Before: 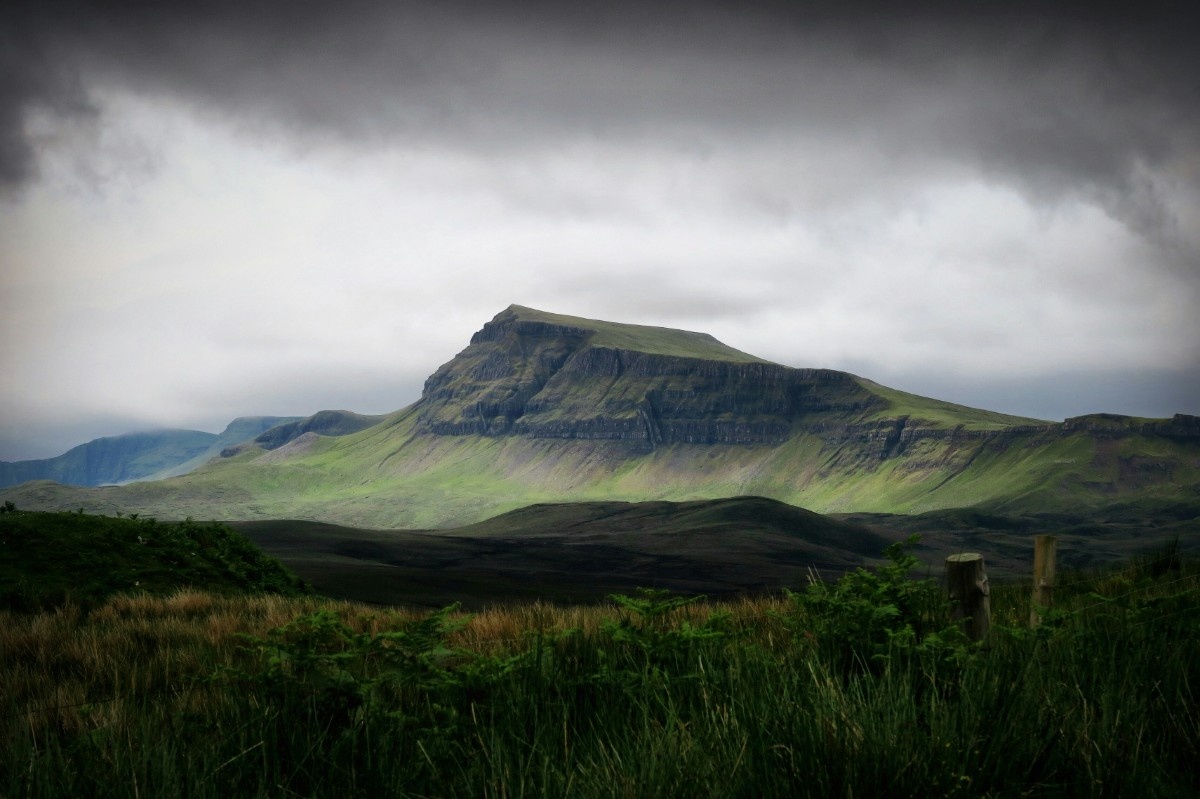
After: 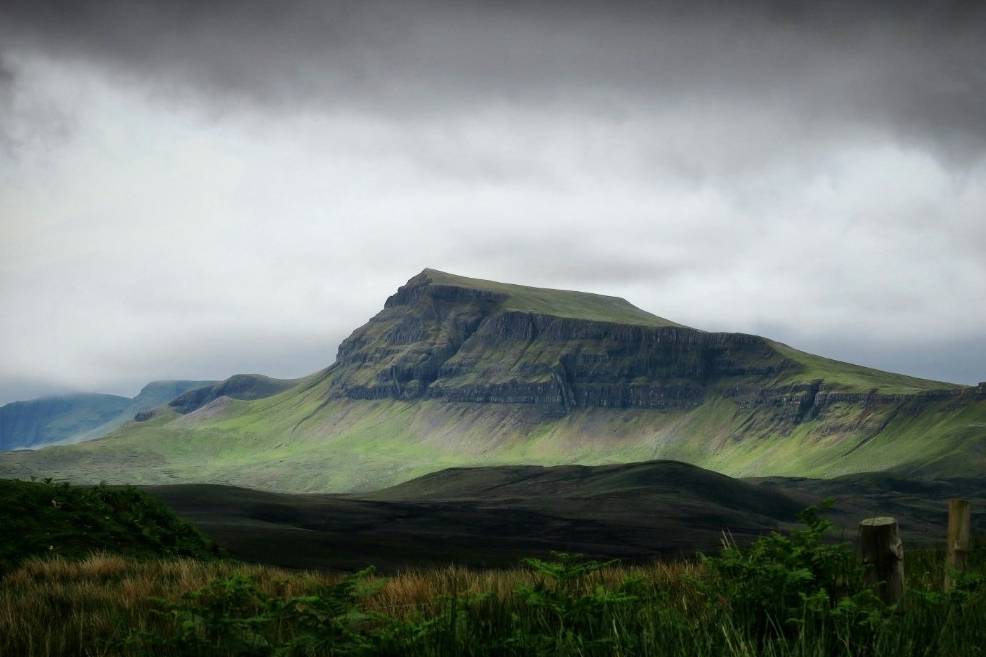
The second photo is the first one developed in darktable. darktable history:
white balance: red 0.978, blue 0.999
crop and rotate: left 7.196%, top 4.574%, right 10.605%, bottom 13.178%
